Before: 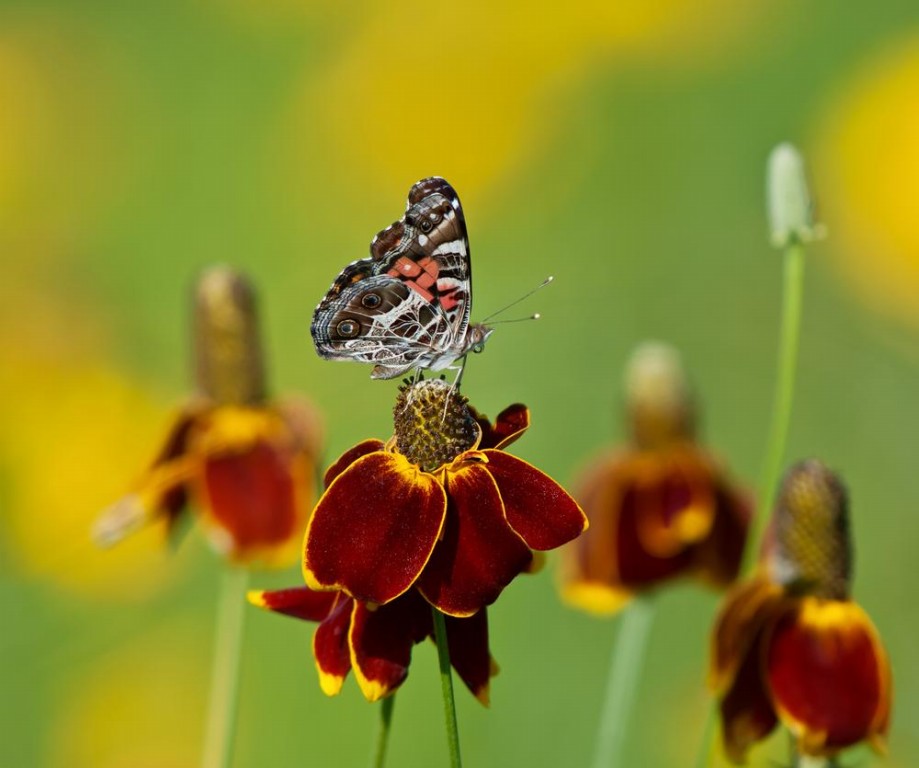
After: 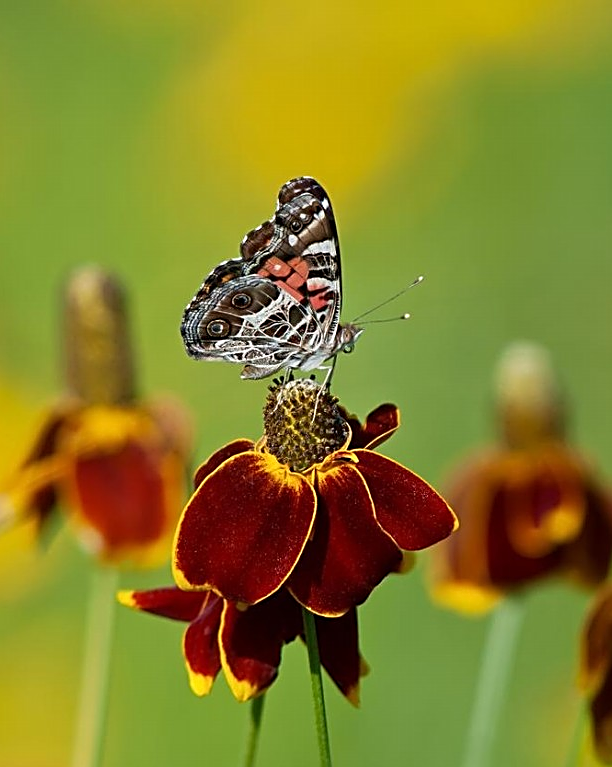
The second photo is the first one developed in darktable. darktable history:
sharpen: amount 0.886
crop and rotate: left 14.352%, right 18.991%
